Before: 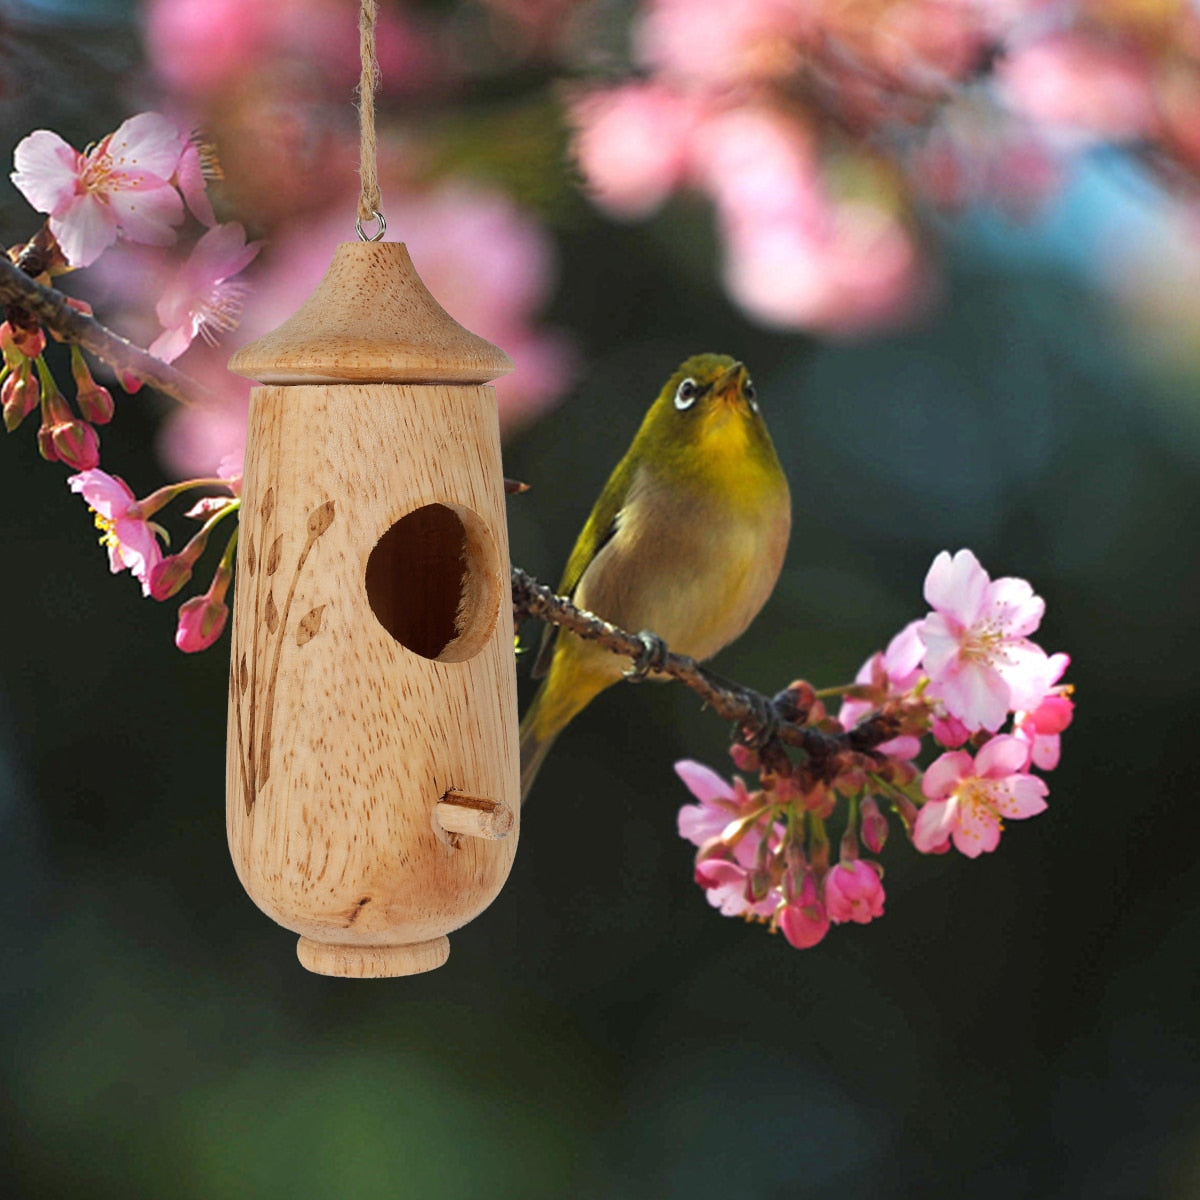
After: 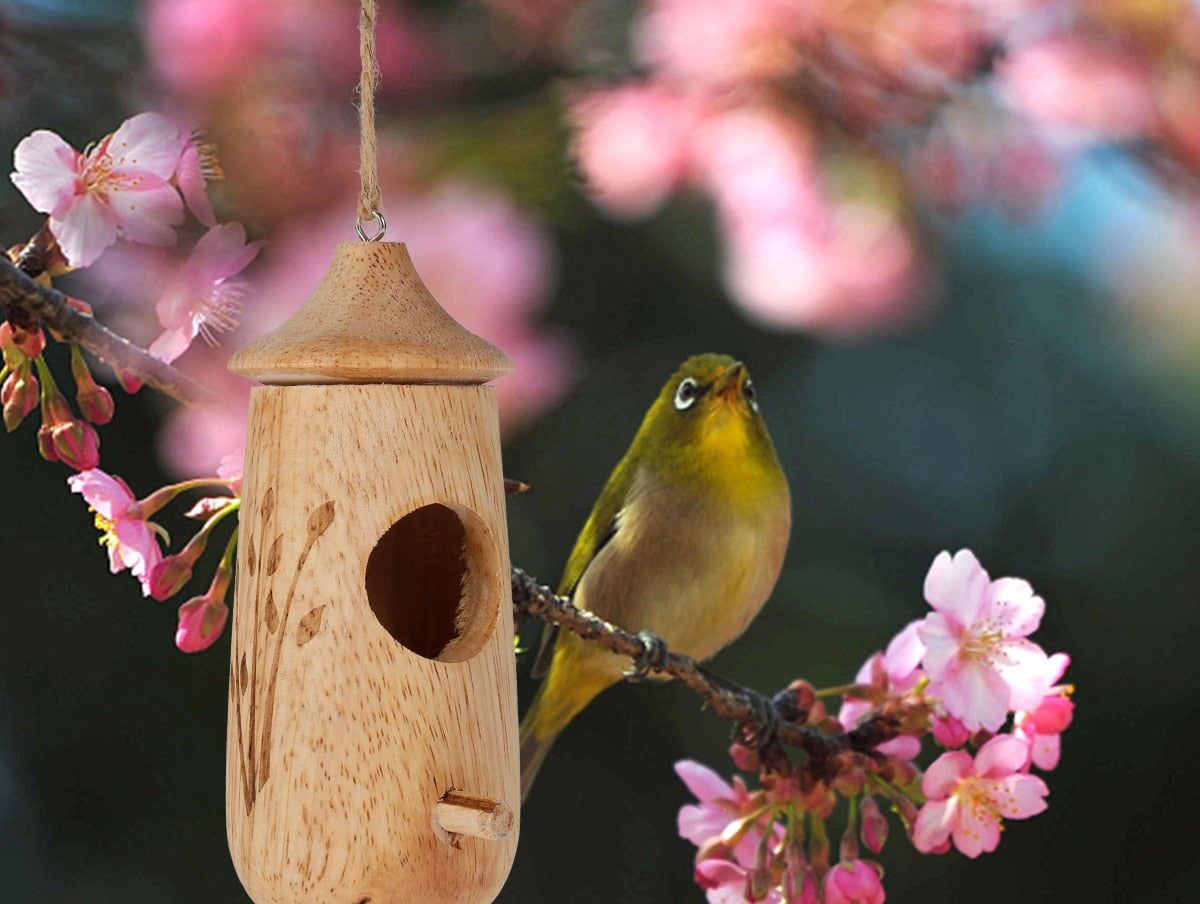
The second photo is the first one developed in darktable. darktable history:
crop: bottom 24.636%
